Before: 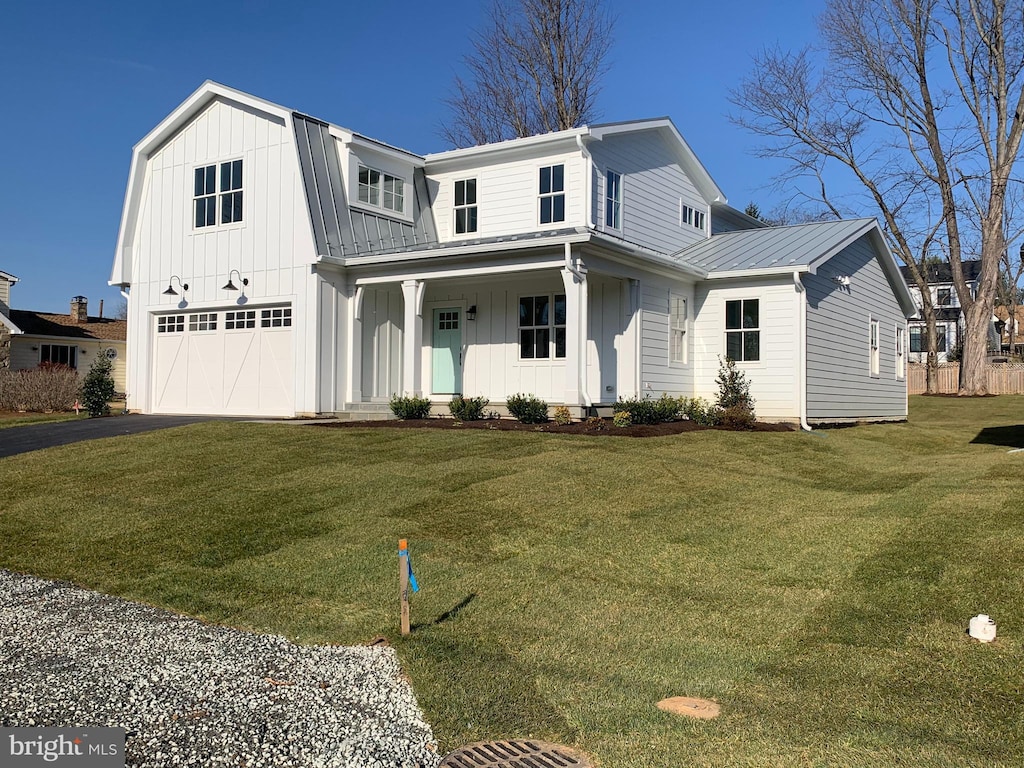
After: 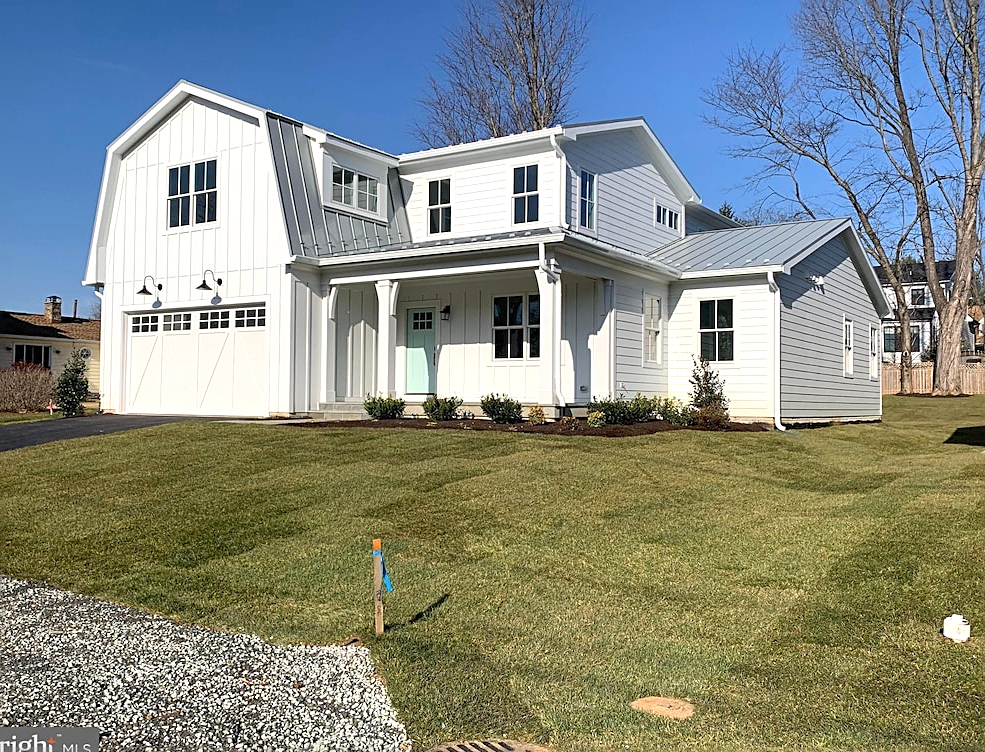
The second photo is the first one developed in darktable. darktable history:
sharpen: on, module defaults
exposure: black level correction 0, exposure 0.301 EV, compensate exposure bias true, compensate highlight preservation false
crop and rotate: left 2.569%, right 1.151%, bottom 1.977%
